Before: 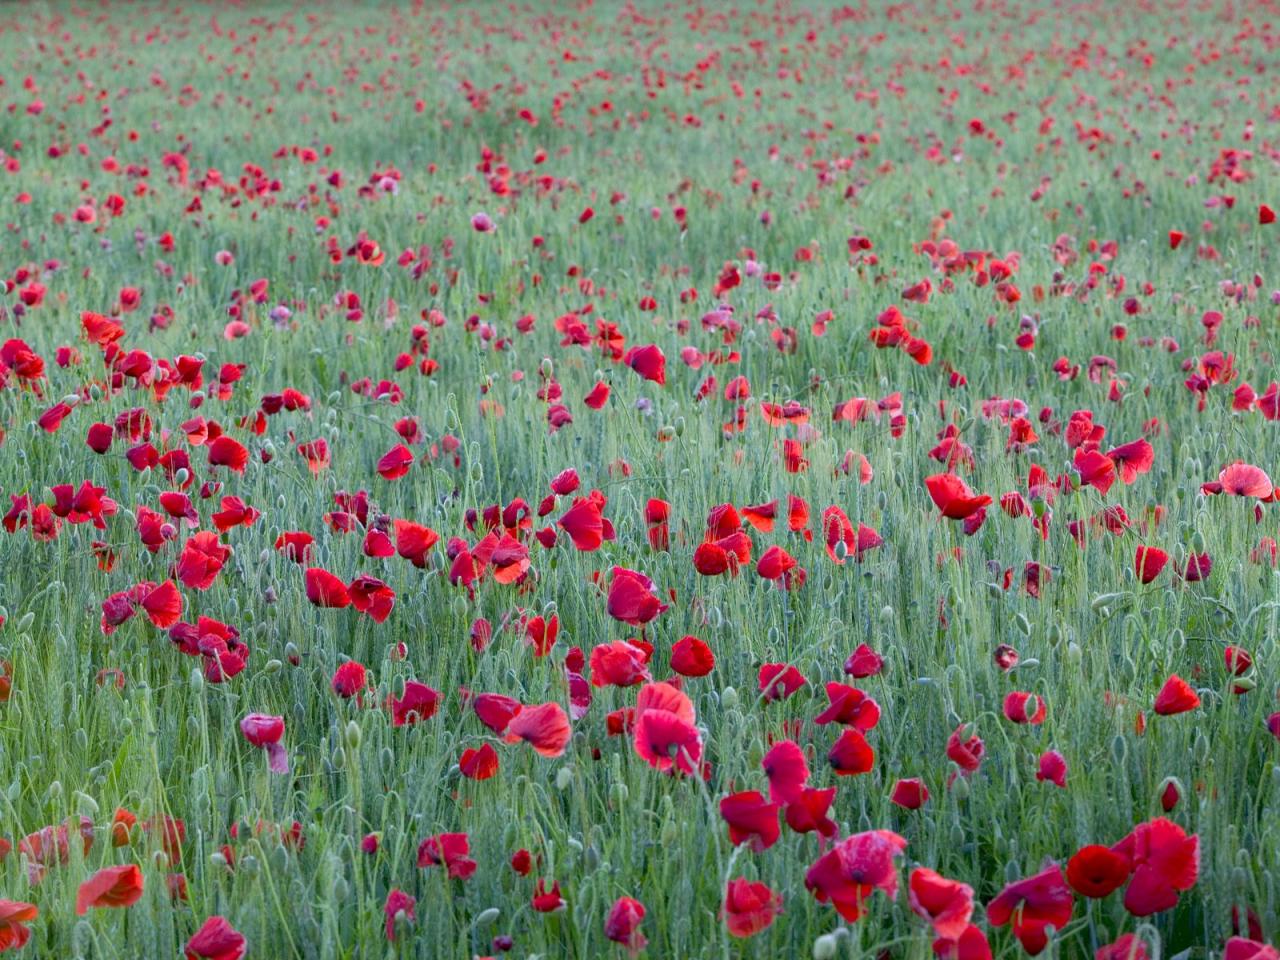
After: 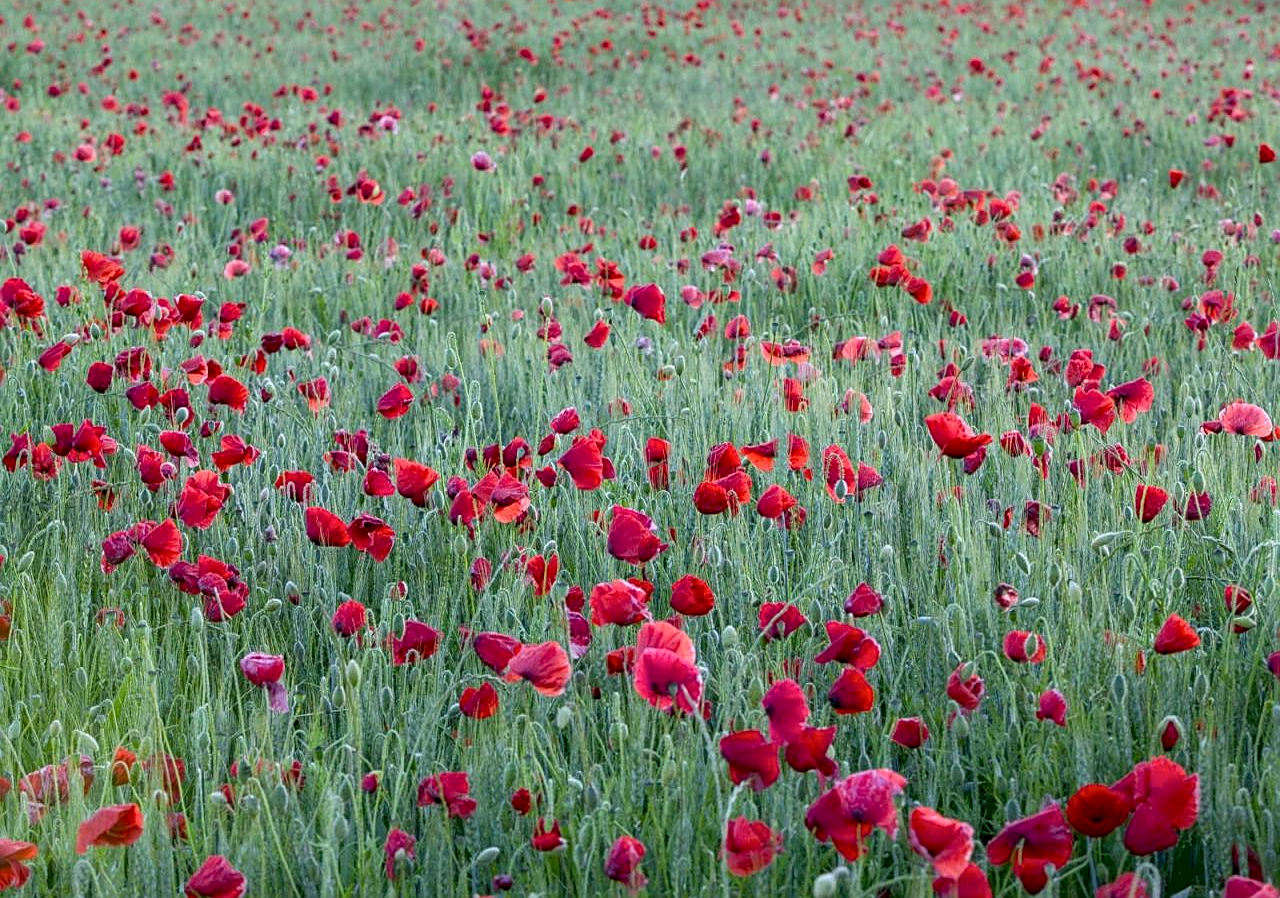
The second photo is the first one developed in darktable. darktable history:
crop and rotate: top 6.363%
sharpen: on, module defaults
local contrast: detail 130%
contrast brightness saturation: saturation -0.021
